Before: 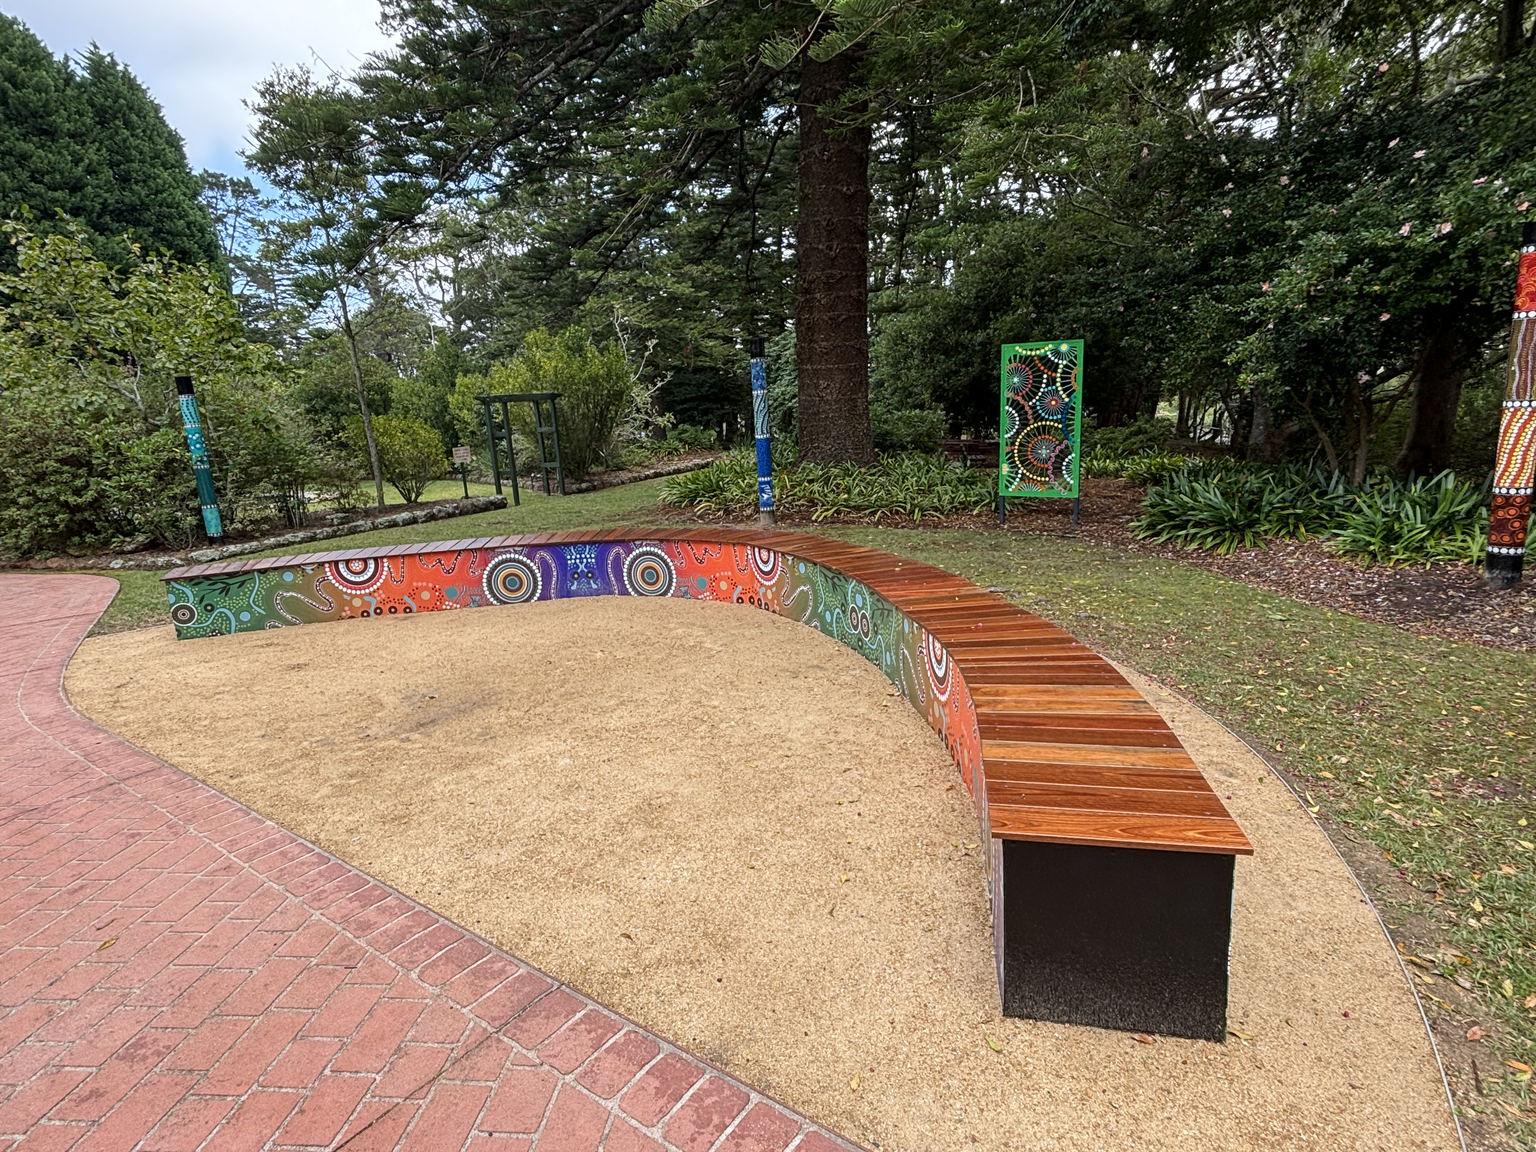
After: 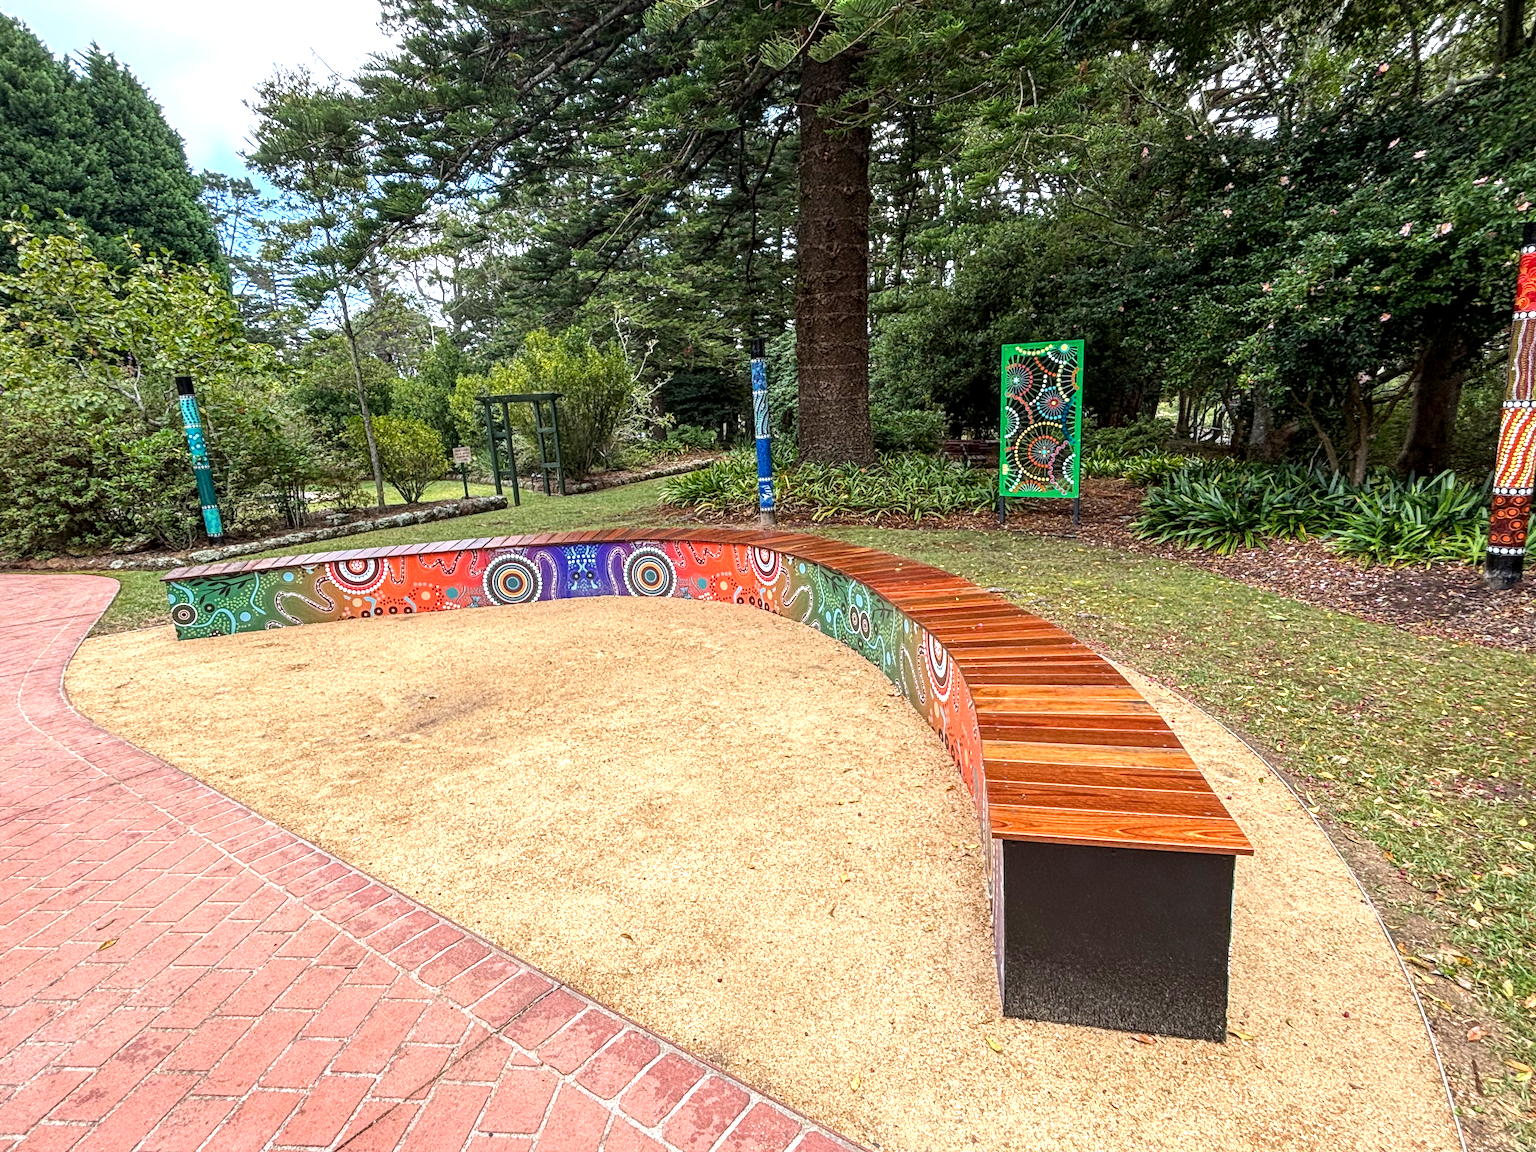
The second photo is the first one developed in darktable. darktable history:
local contrast: on, module defaults
exposure: exposure 0.666 EV, compensate highlight preservation false
